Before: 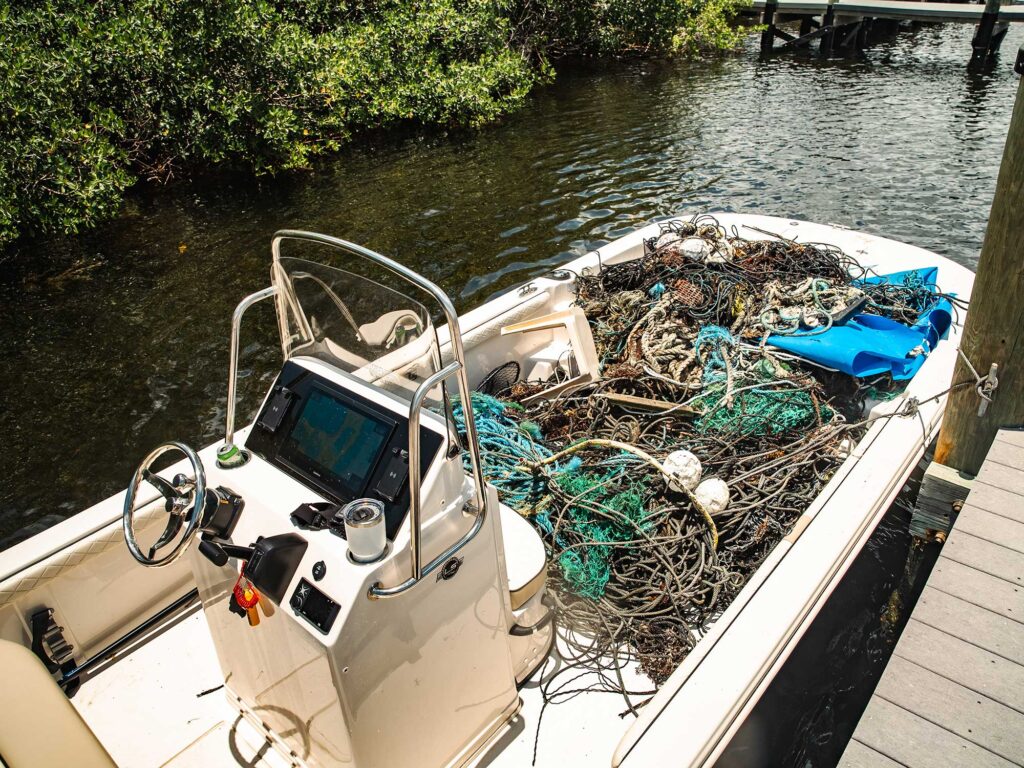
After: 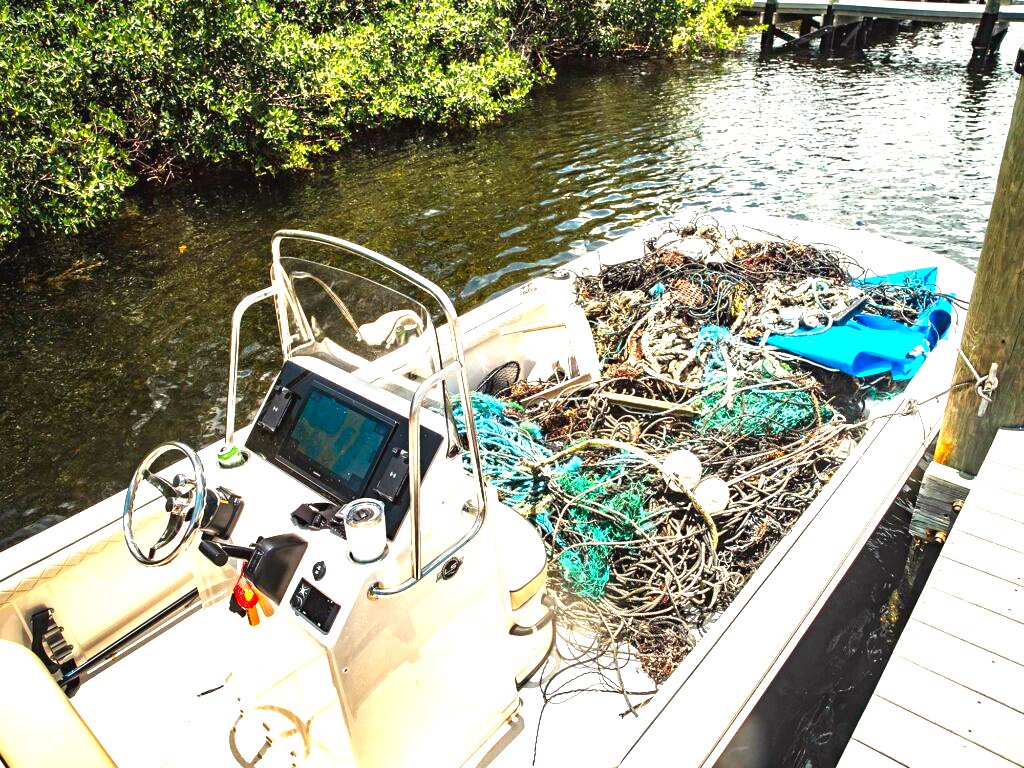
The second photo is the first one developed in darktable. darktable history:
color balance: lift [1, 1, 0.999, 1.001], gamma [1, 1.003, 1.005, 0.995], gain [1, 0.992, 0.988, 1.012], contrast 5%, output saturation 110%
exposure: exposure 1.5 EV, compensate highlight preservation false
